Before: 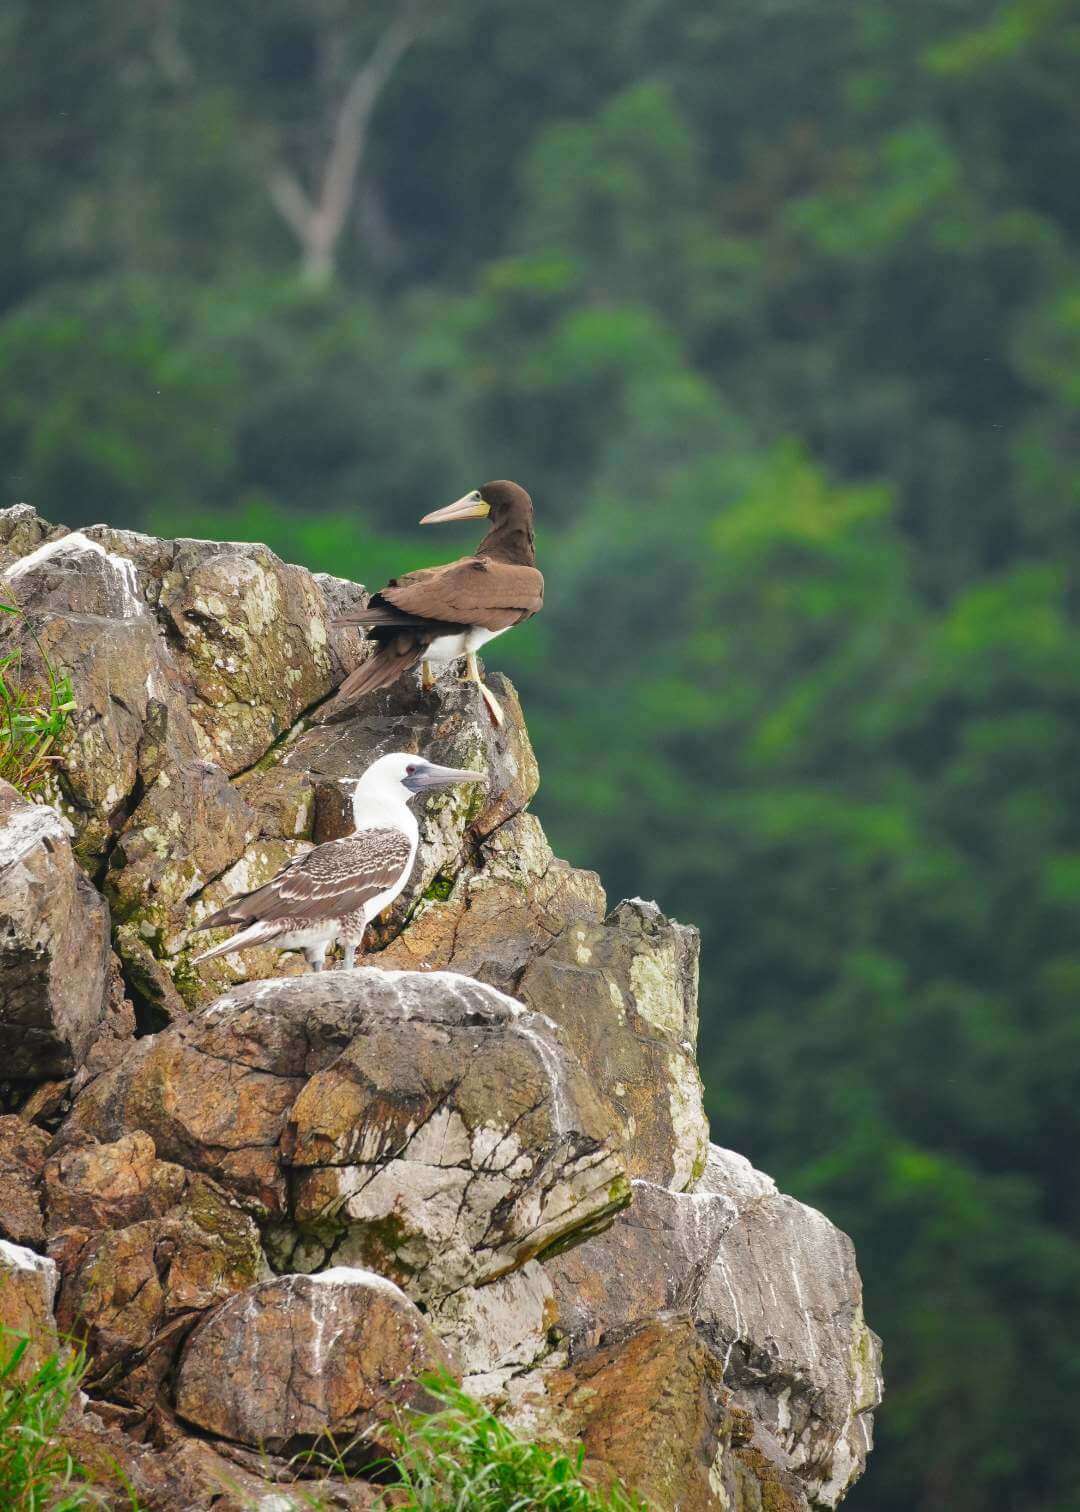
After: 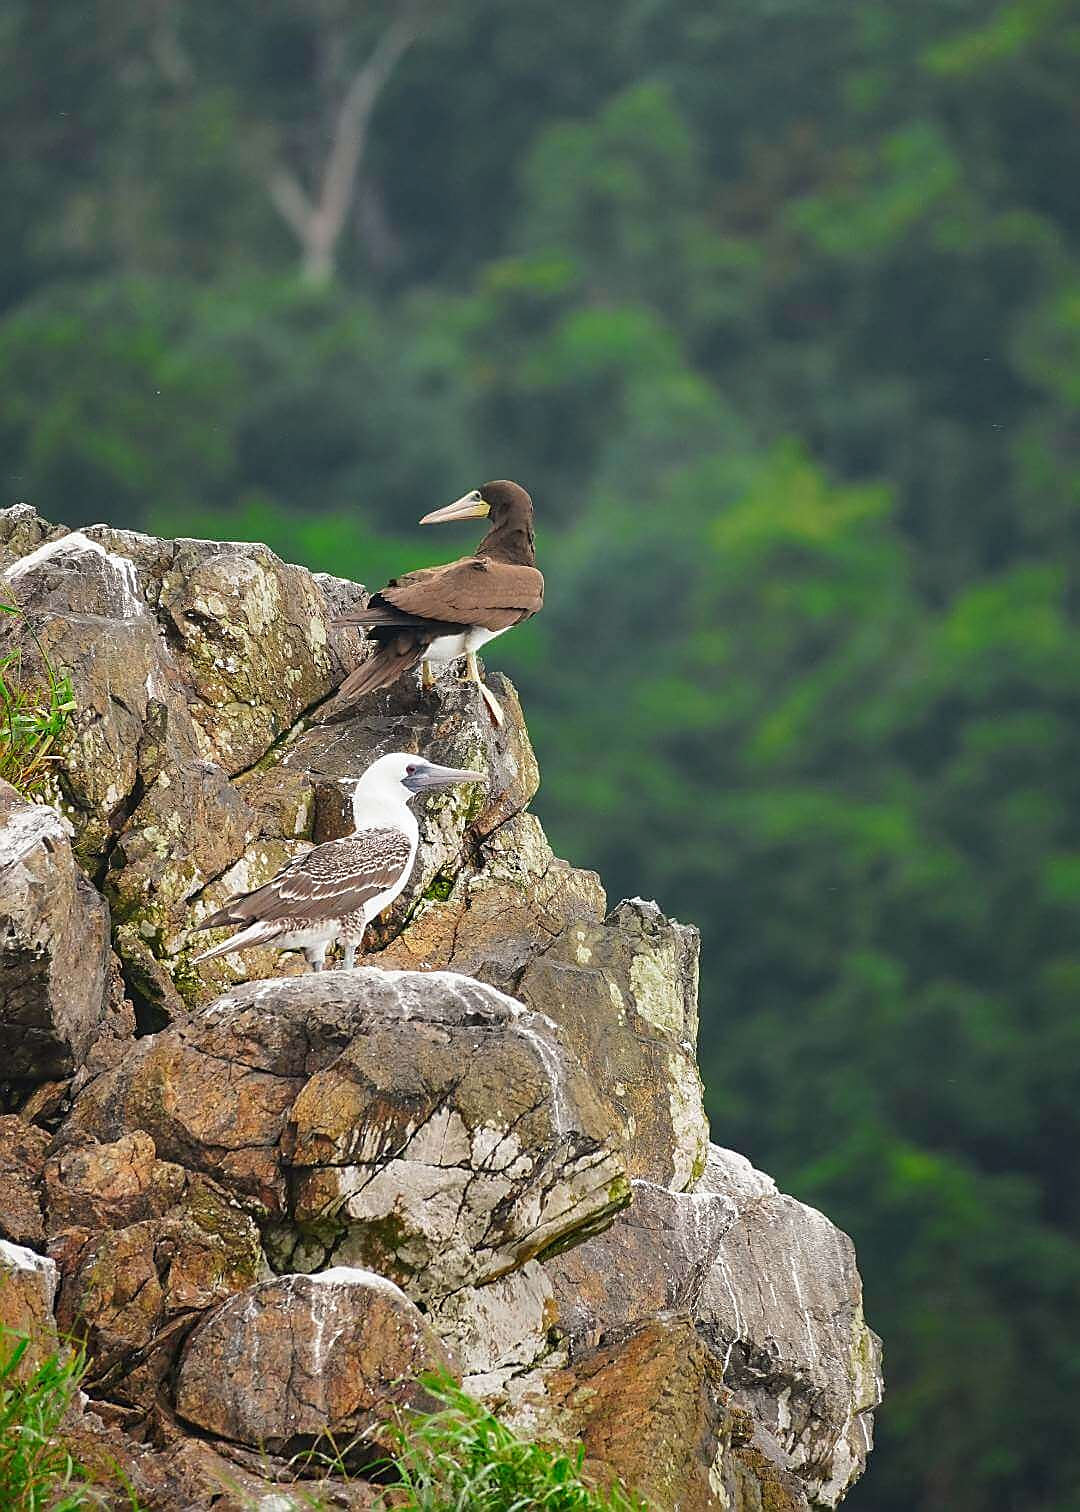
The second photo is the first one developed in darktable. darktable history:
exposure: exposure -0.021 EV, compensate highlight preservation false
sharpen: radius 1.4, amount 1.25, threshold 0.7
